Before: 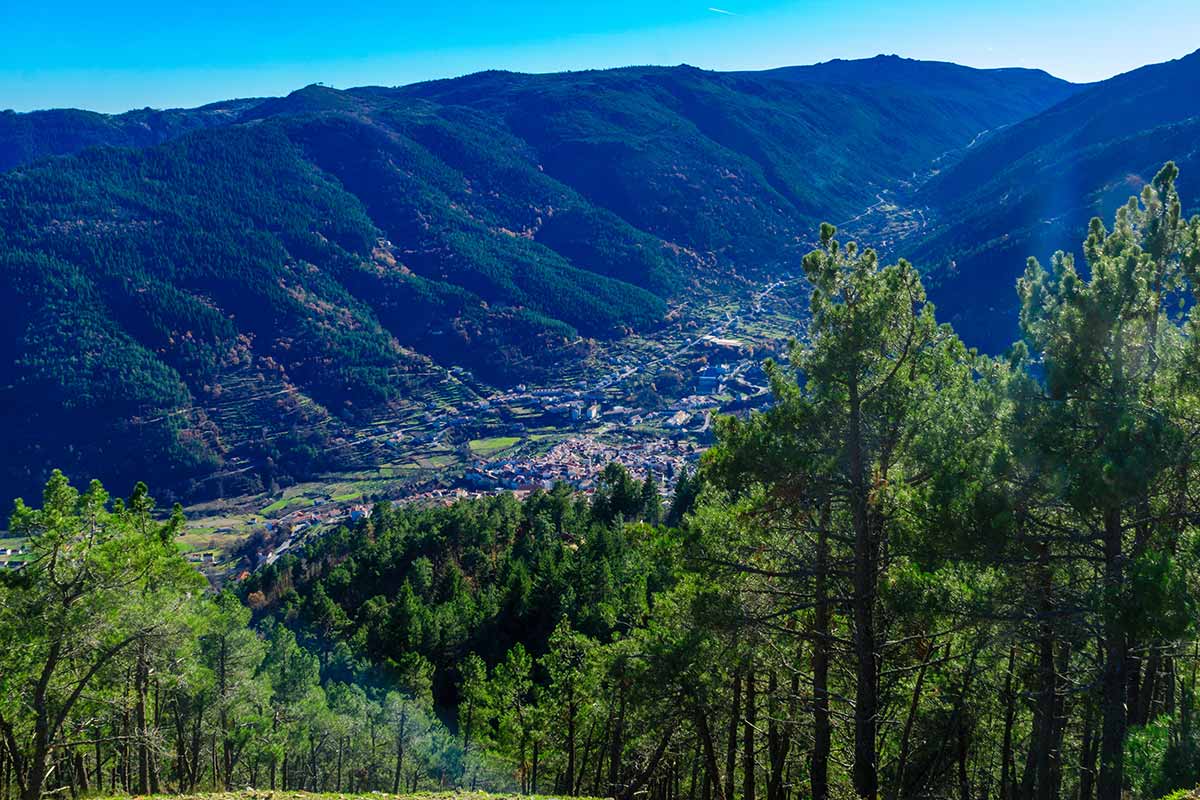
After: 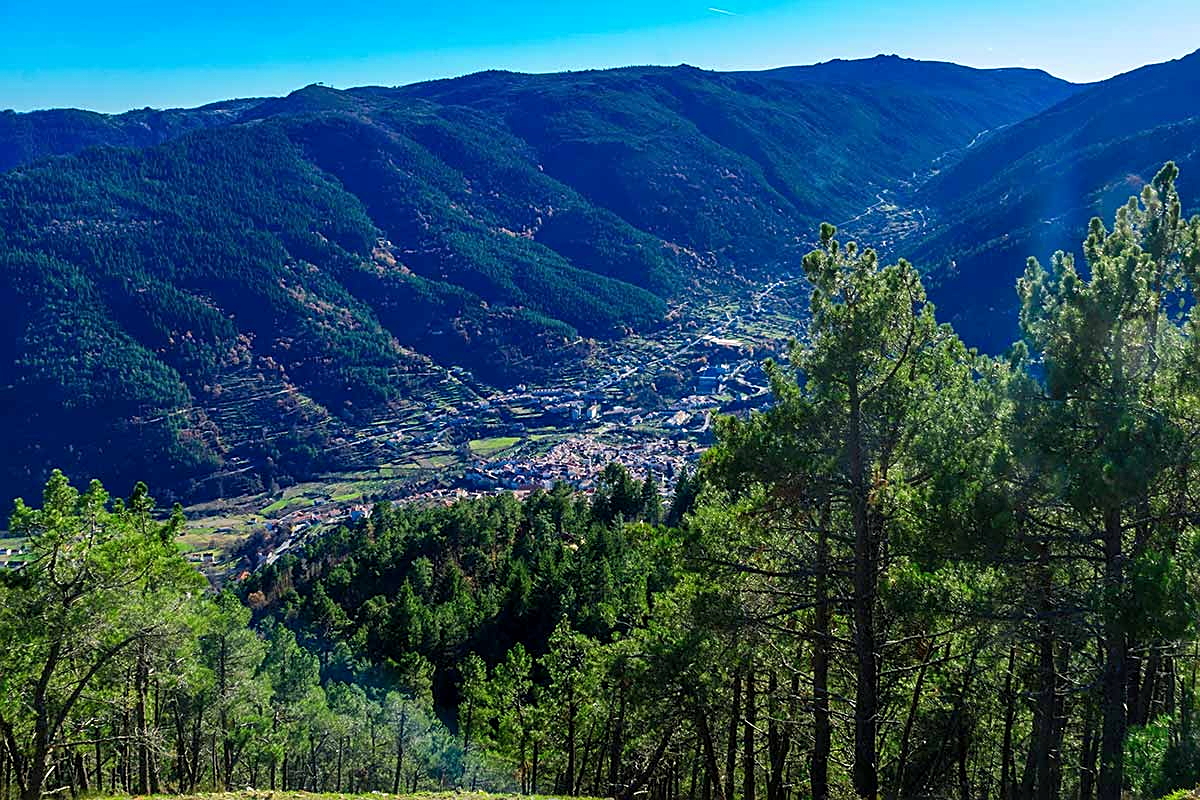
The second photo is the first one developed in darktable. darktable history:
sharpen: on, module defaults
contrast equalizer: octaves 7, y [[0.6 ×6], [0.55 ×6], [0 ×6], [0 ×6], [0 ×6]], mix 0.15
